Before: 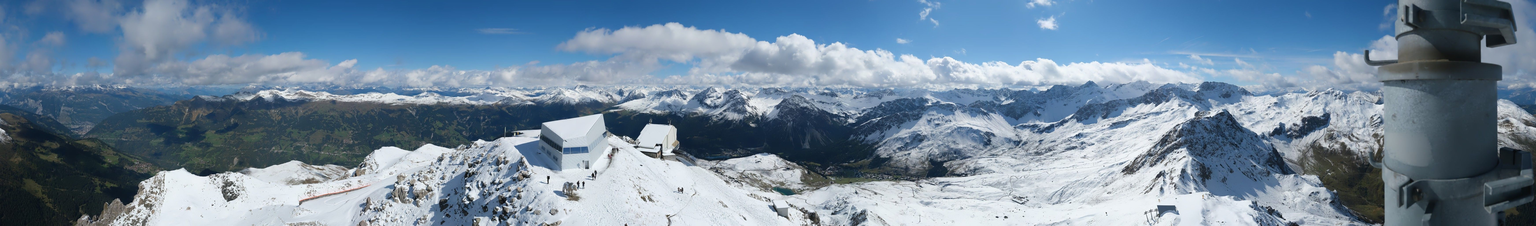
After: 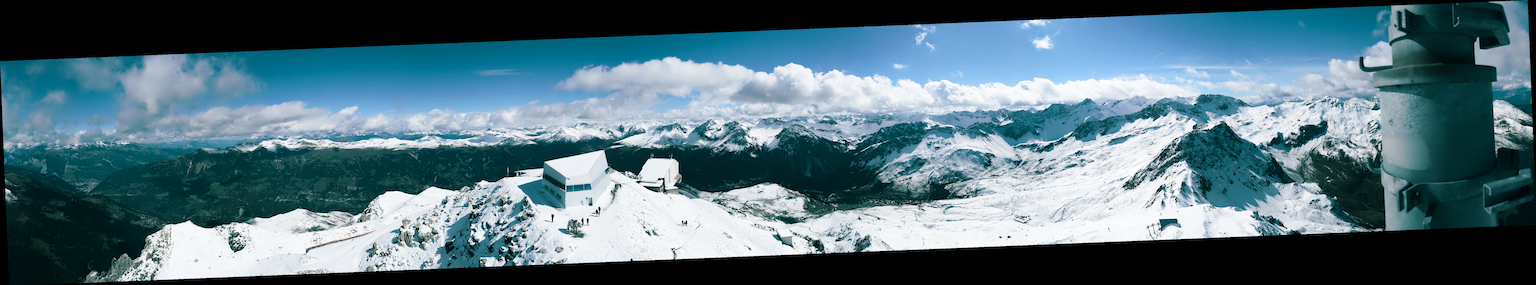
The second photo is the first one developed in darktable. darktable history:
contrast brightness saturation: contrast 0.28
rotate and perspective: rotation -2.29°, automatic cropping off
split-toning: shadows › hue 183.6°, shadows › saturation 0.52, highlights › hue 0°, highlights › saturation 0
